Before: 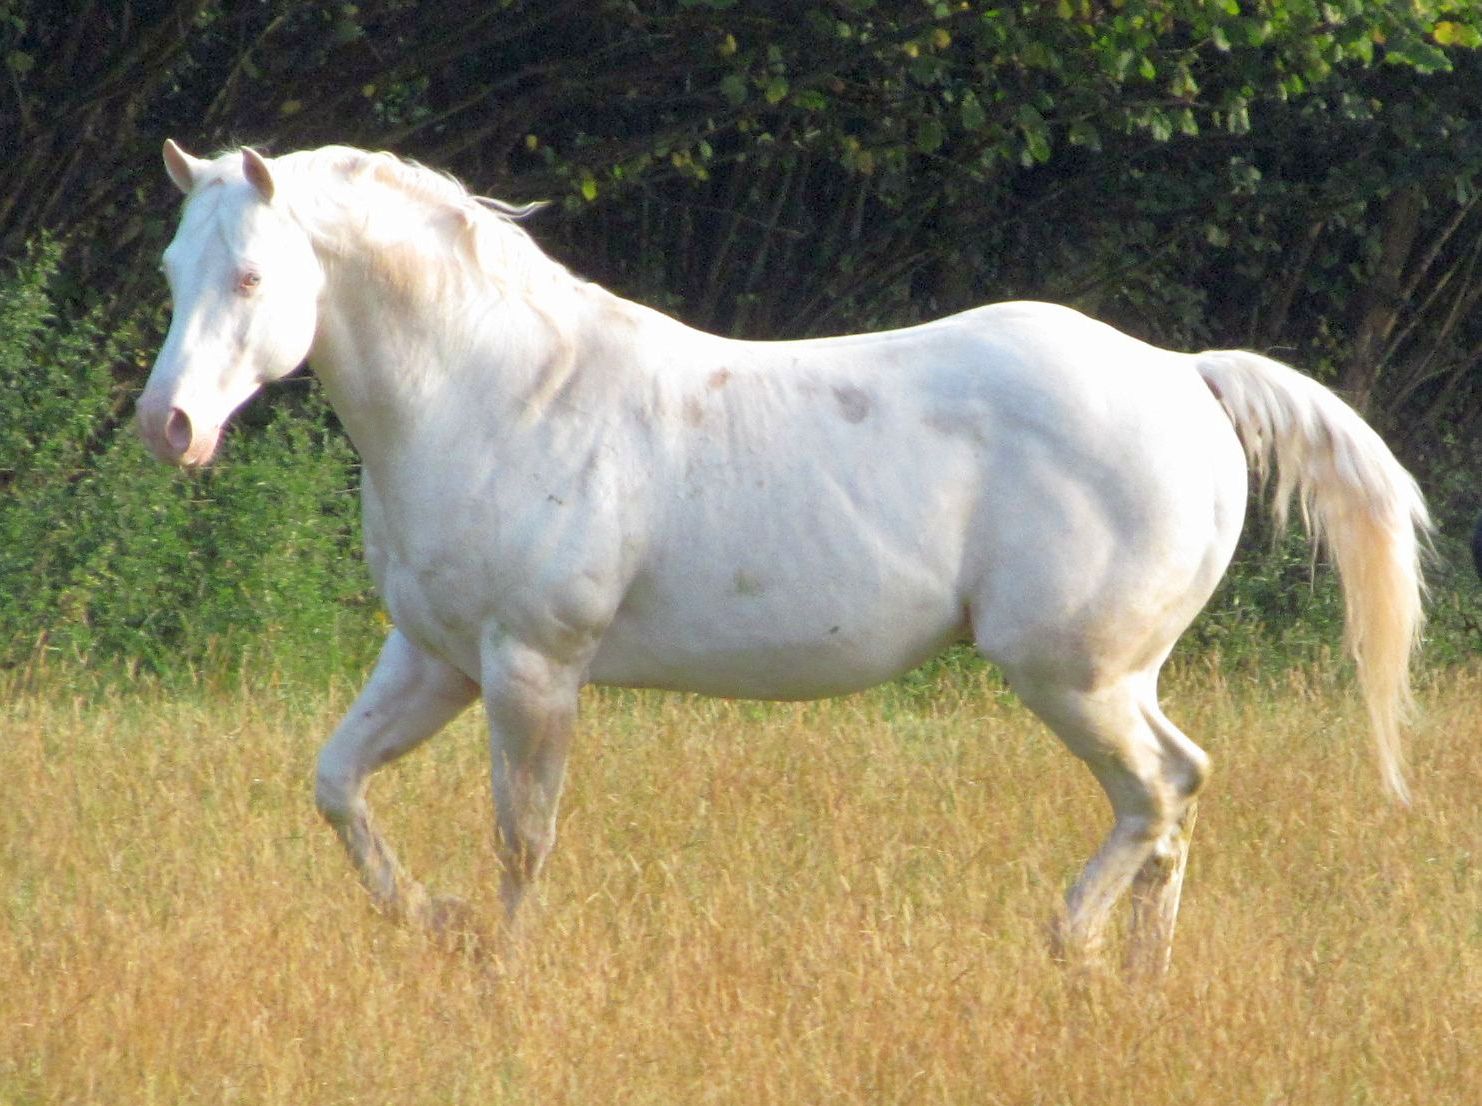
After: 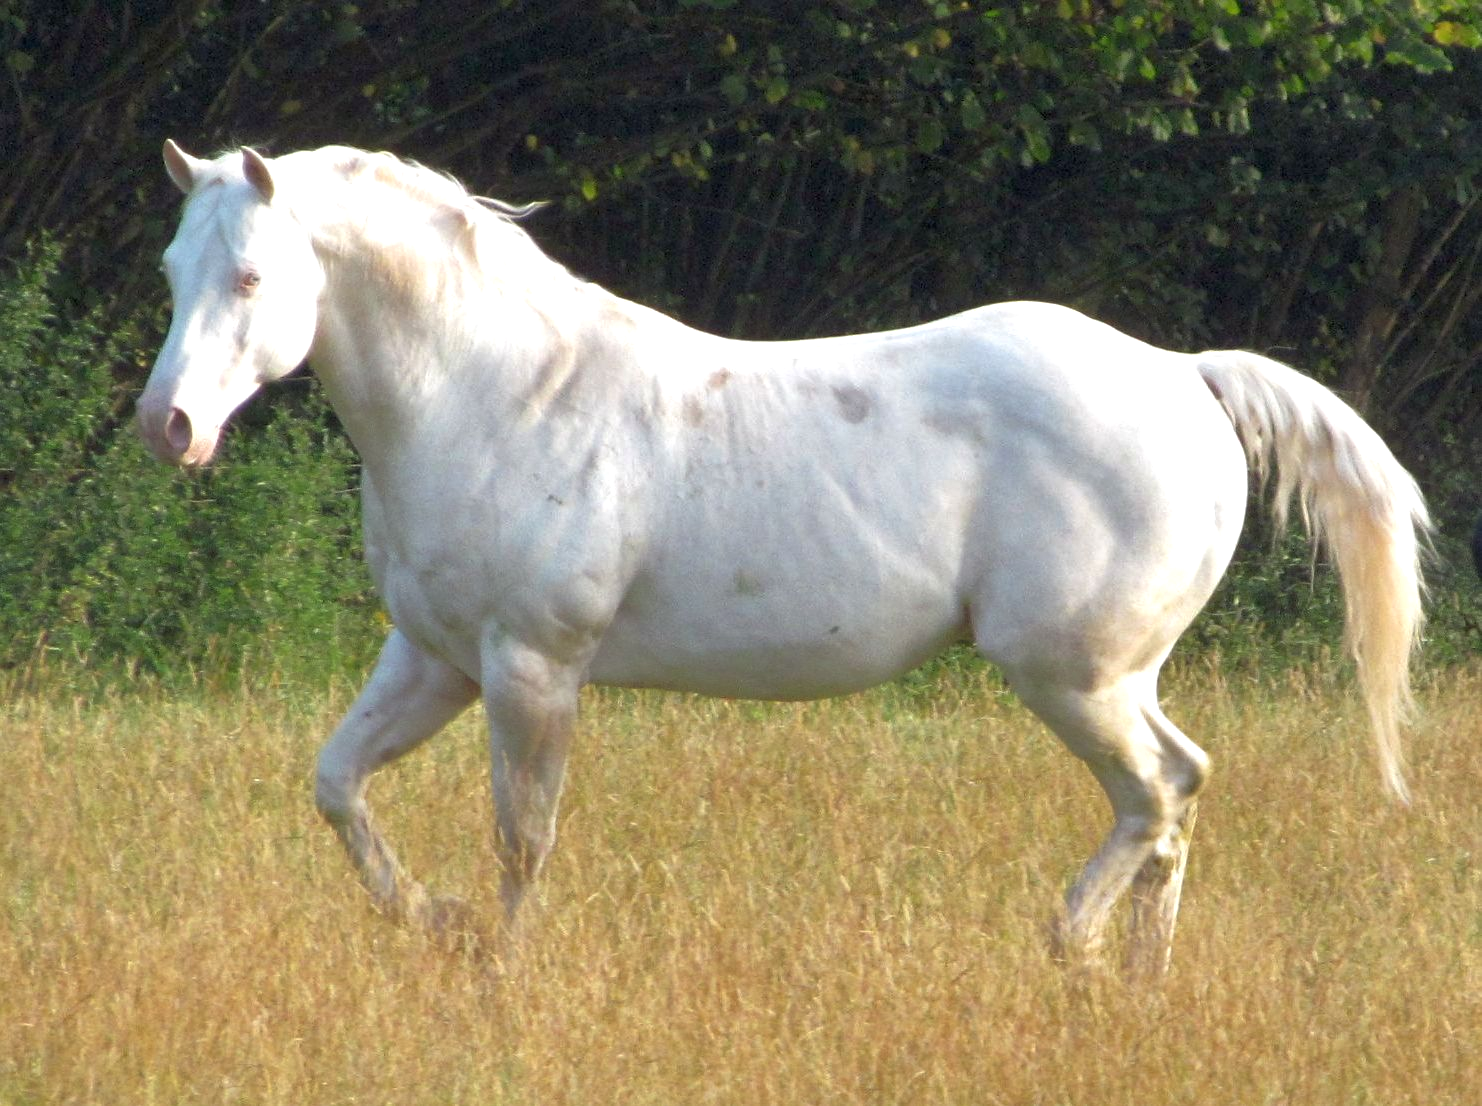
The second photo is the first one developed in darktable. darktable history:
base curve: curves: ch0 [(0, 0) (0.74, 0.67) (1, 1)]
tone equalizer: -8 EV -1.84 EV, -7 EV -1.16 EV, -6 EV -1.62 EV, smoothing diameter 25%, edges refinement/feathering 10, preserve details guided filter
exposure: black level correction -0.001, exposure 0.08 EV
